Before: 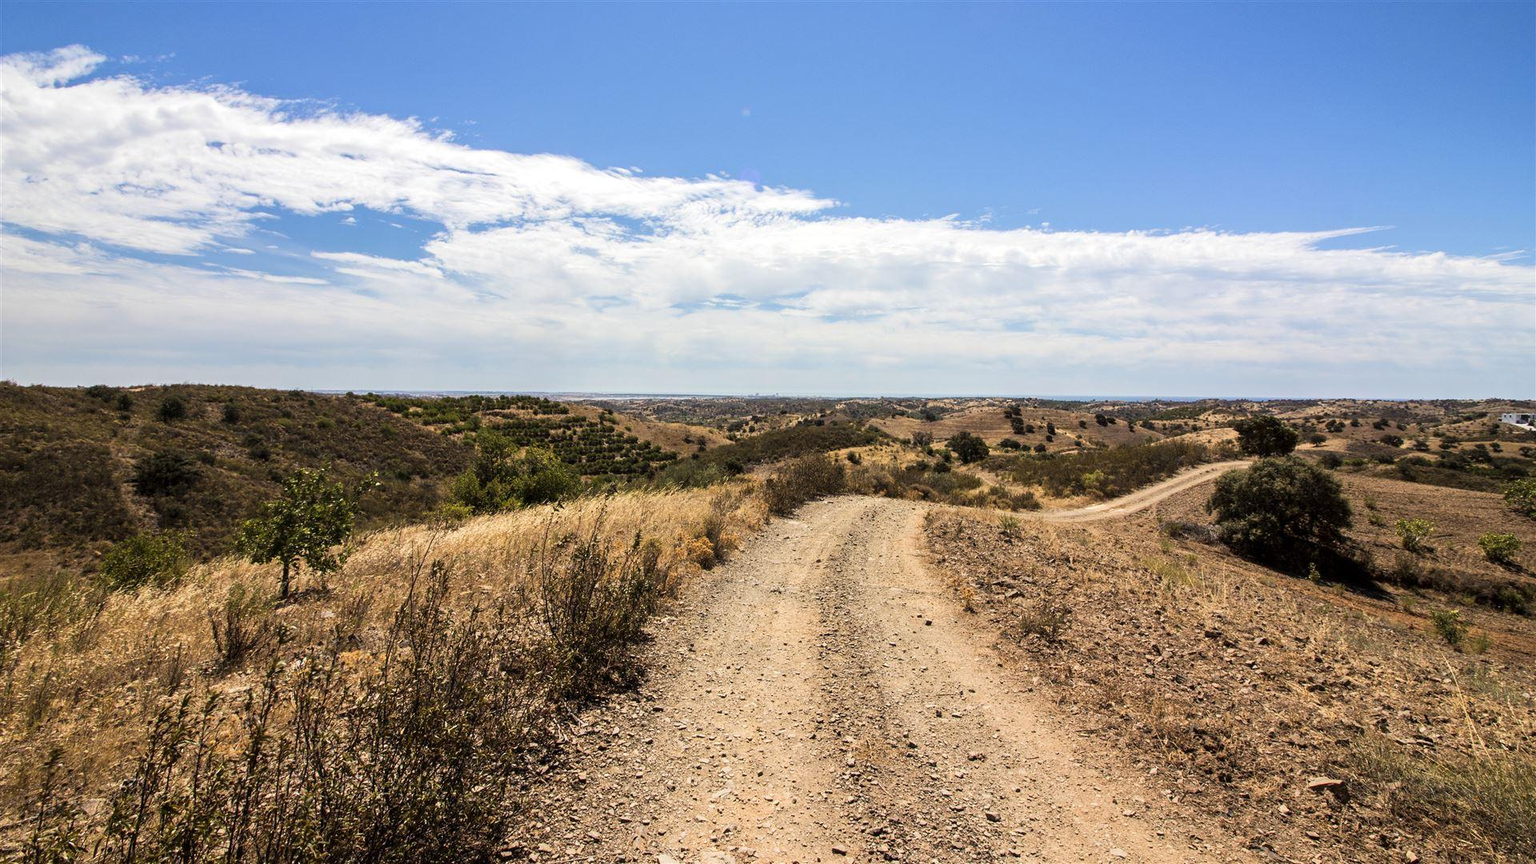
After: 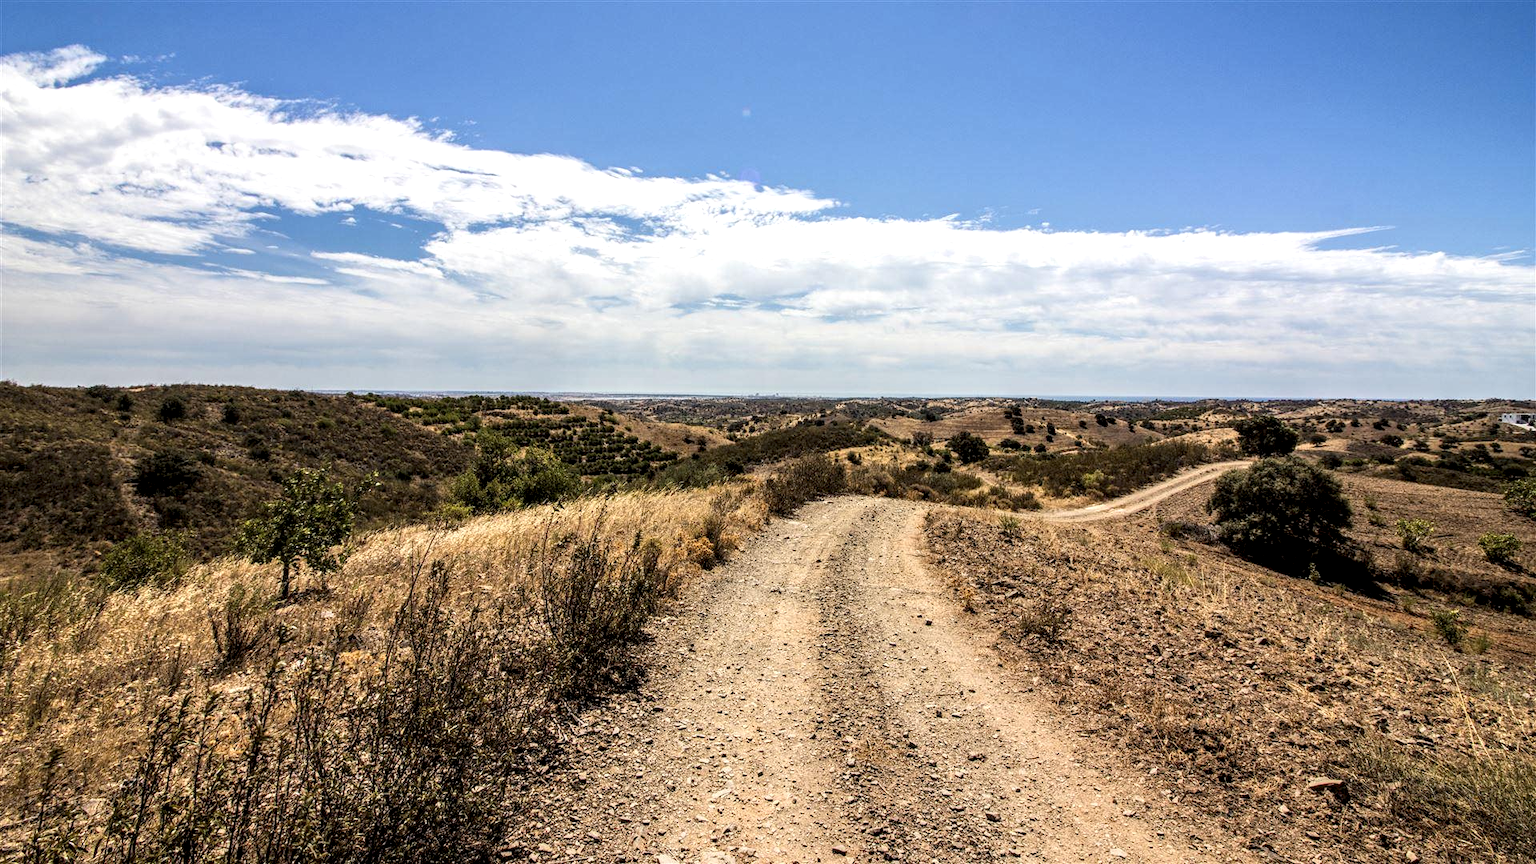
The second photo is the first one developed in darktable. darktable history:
local contrast: detail 150%
